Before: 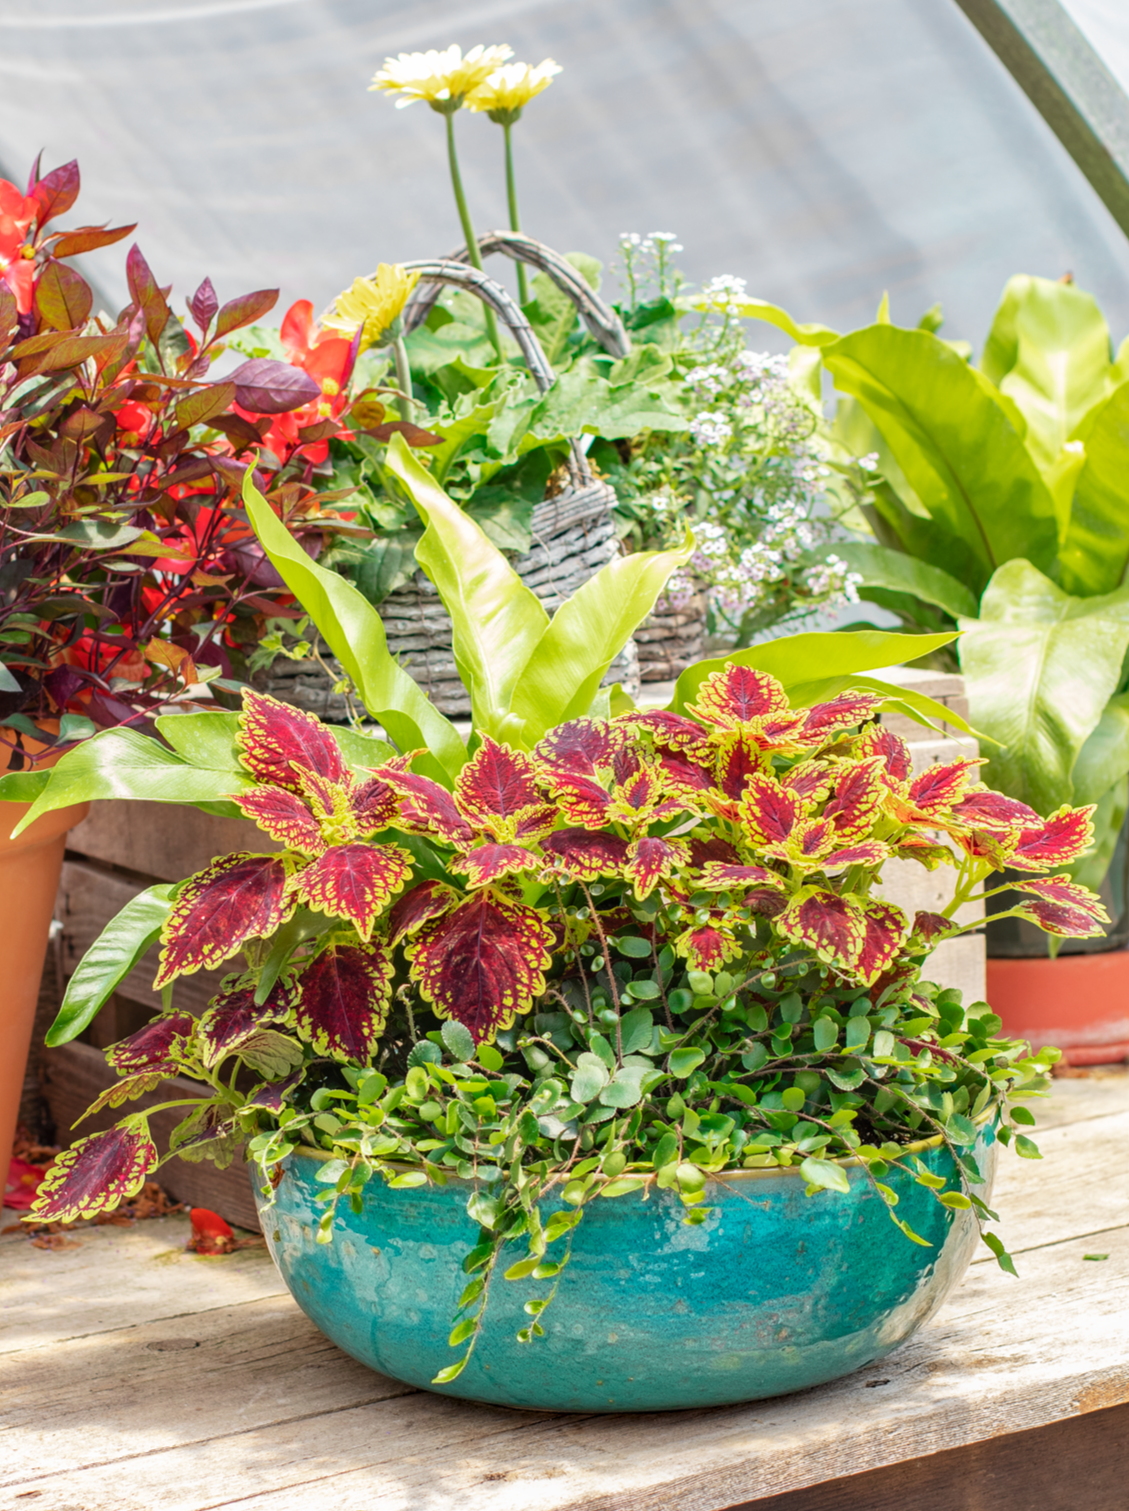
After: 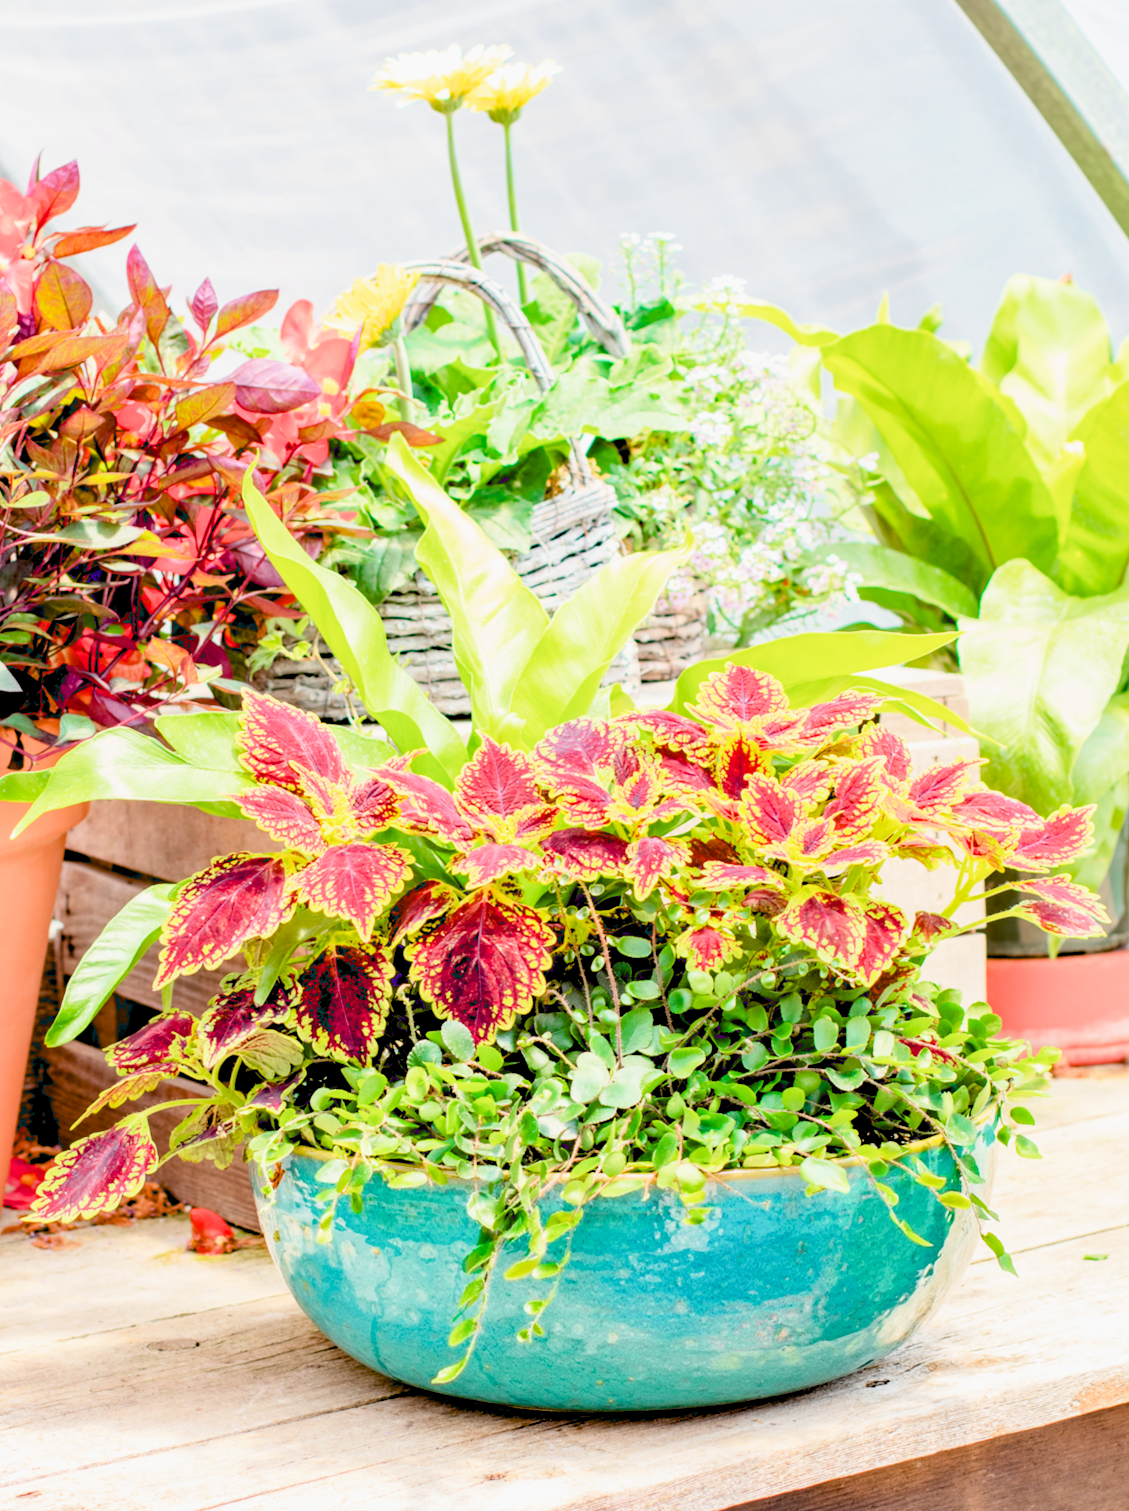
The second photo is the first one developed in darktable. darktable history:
filmic rgb: black relative exposure -16 EV, white relative exposure 6.12 EV, hardness 5.22
color zones: curves: ch0 [(0, 0.5) (0.143, 0.5) (0.286, 0.5) (0.429, 0.495) (0.571, 0.437) (0.714, 0.44) (0.857, 0.496) (1, 0.5)]
exposure: black level correction 0.016, exposure 1.774 EV, compensate highlight preservation false
